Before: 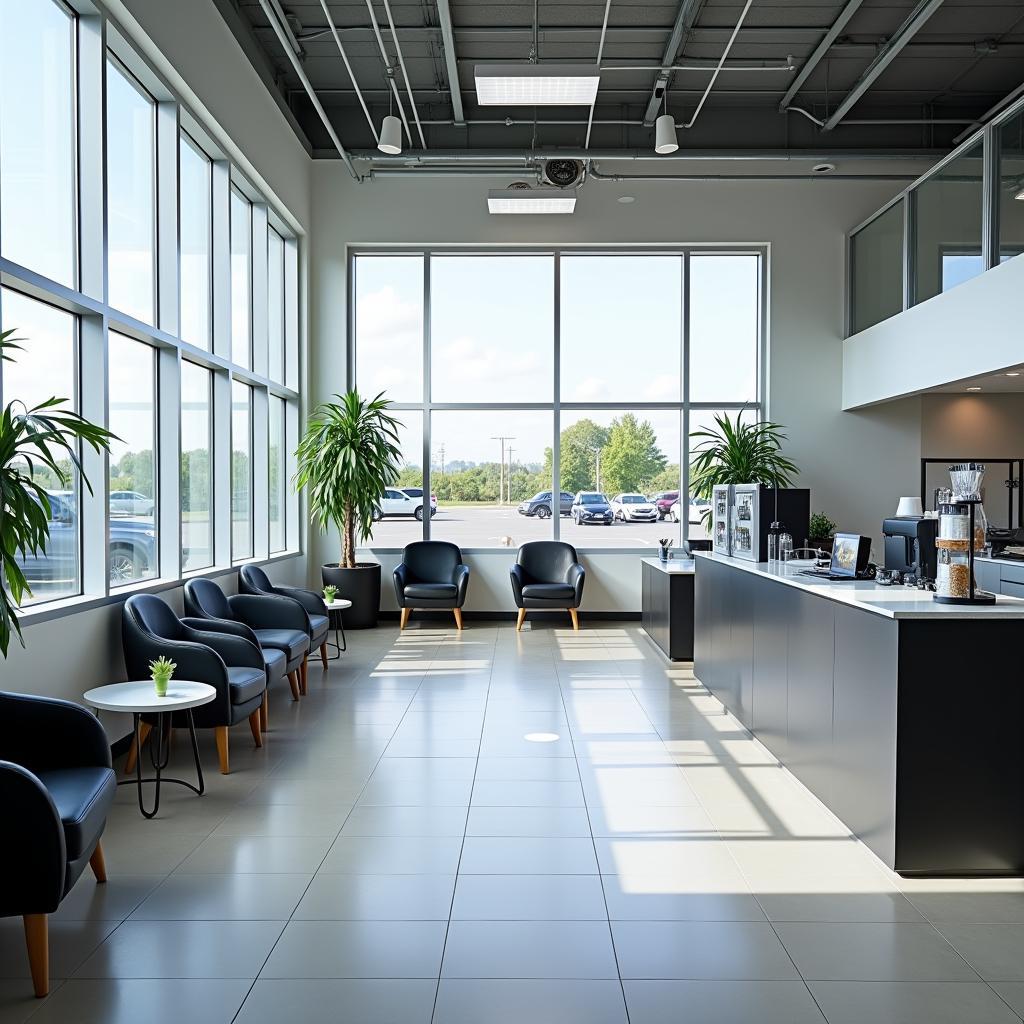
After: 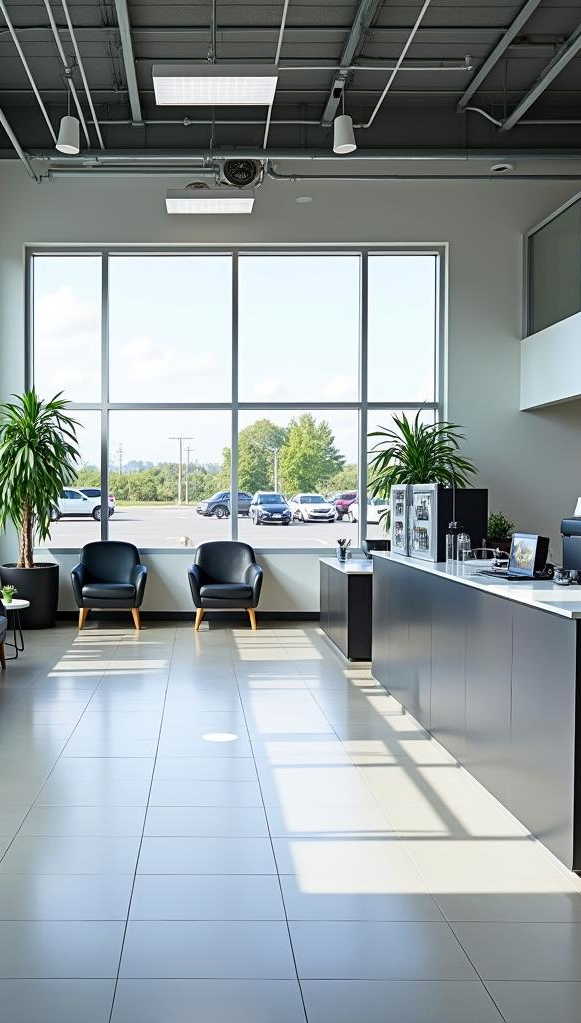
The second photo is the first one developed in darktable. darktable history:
contrast brightness saturation: contrast 0.04, saturation 0.066
crop: left 31.468%, top 0.02%, right 11.708%
